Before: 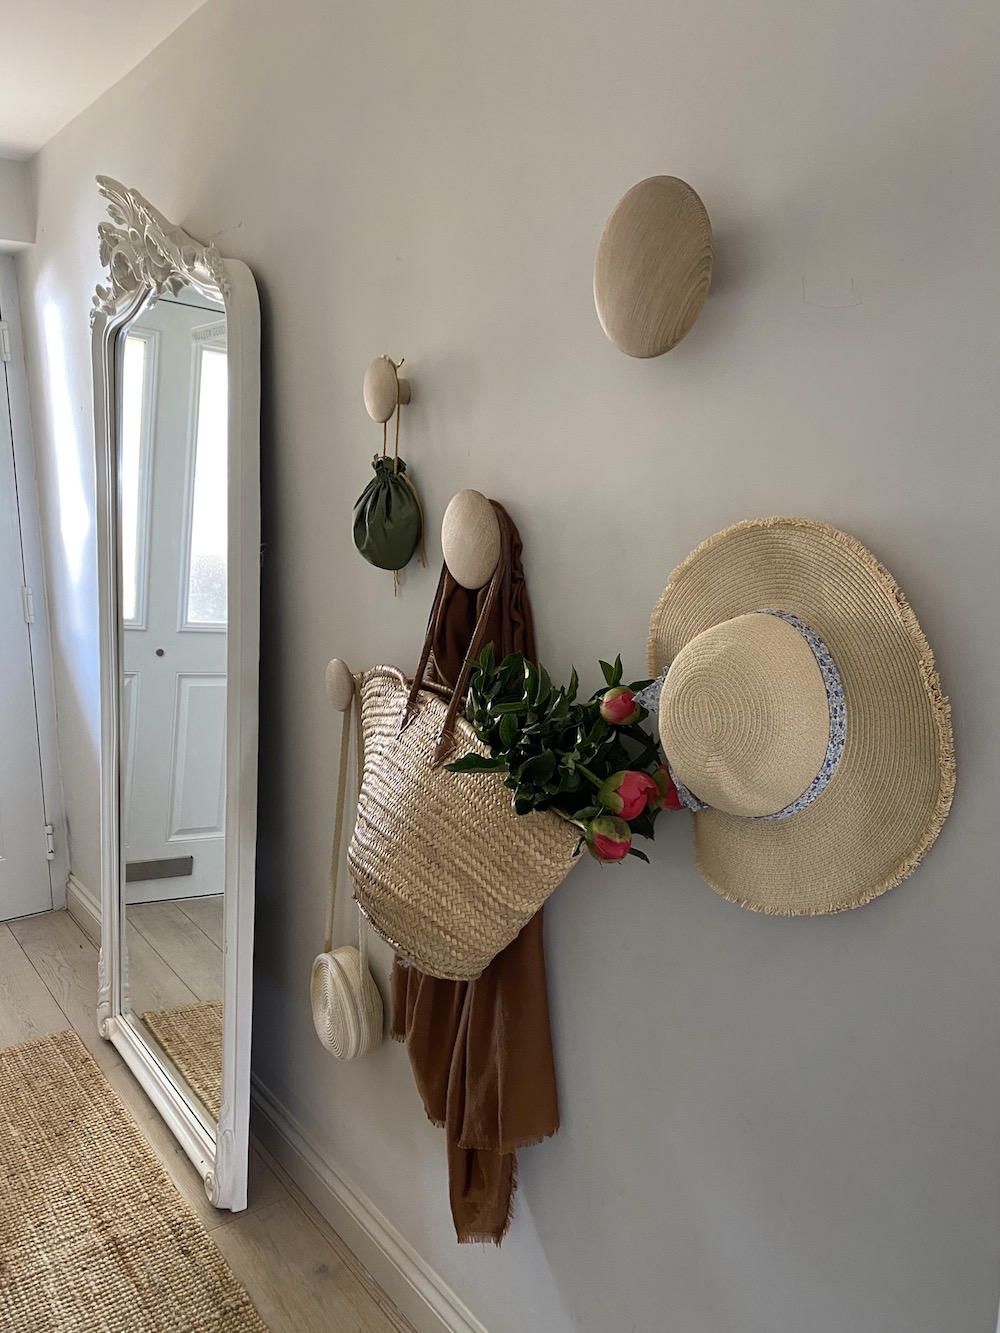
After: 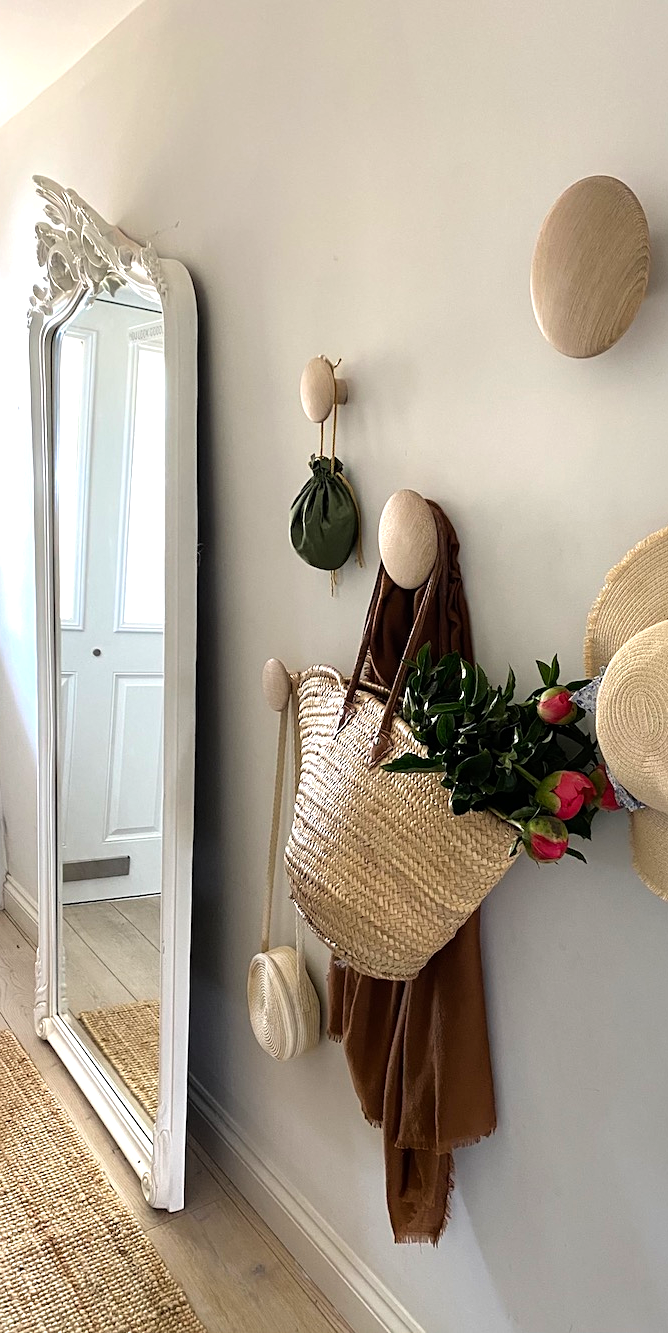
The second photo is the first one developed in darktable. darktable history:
sharpen: amount 0.202
crop and rotate: left 6.315%, right 26.873%
tone equalizer: -8 EV -0.741 EV, -7 EV -0.699 EV, -6 EV -0.588 EV, -5 EV -0.393 EV, -3 EV 0.377 EV, -2 EV 0.6 EV, -1 EV 0.687 EV, +0 EV 0.762 EV
